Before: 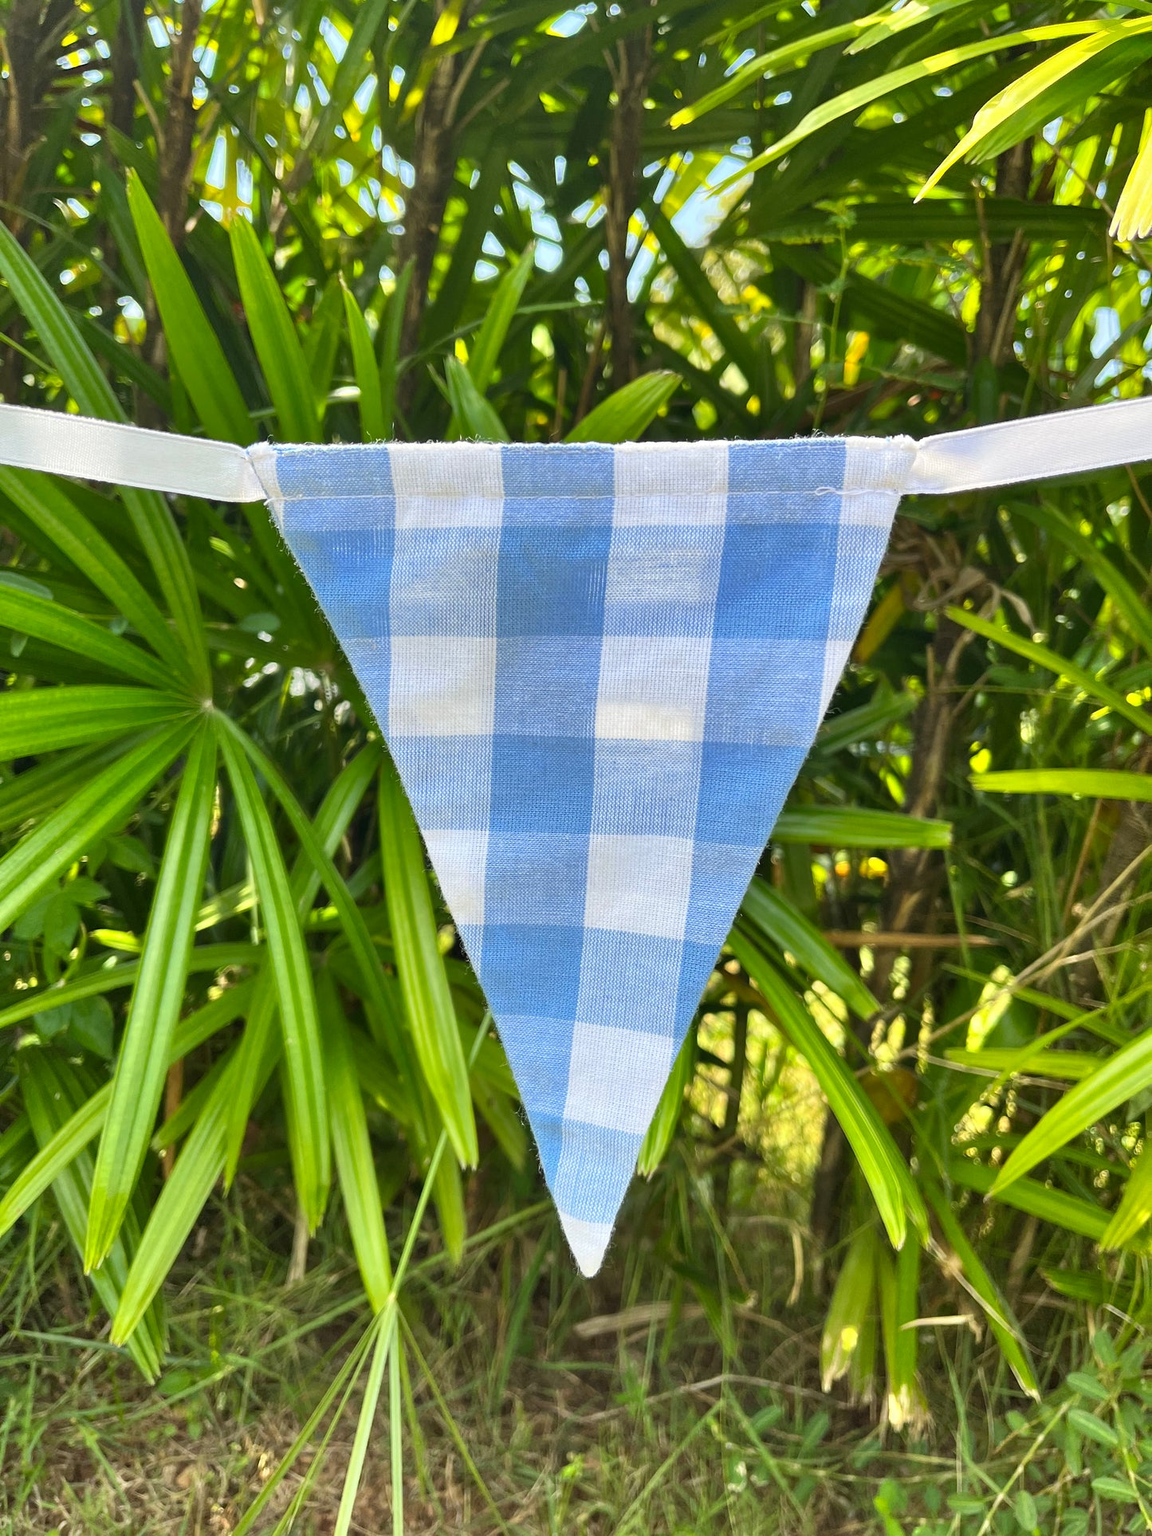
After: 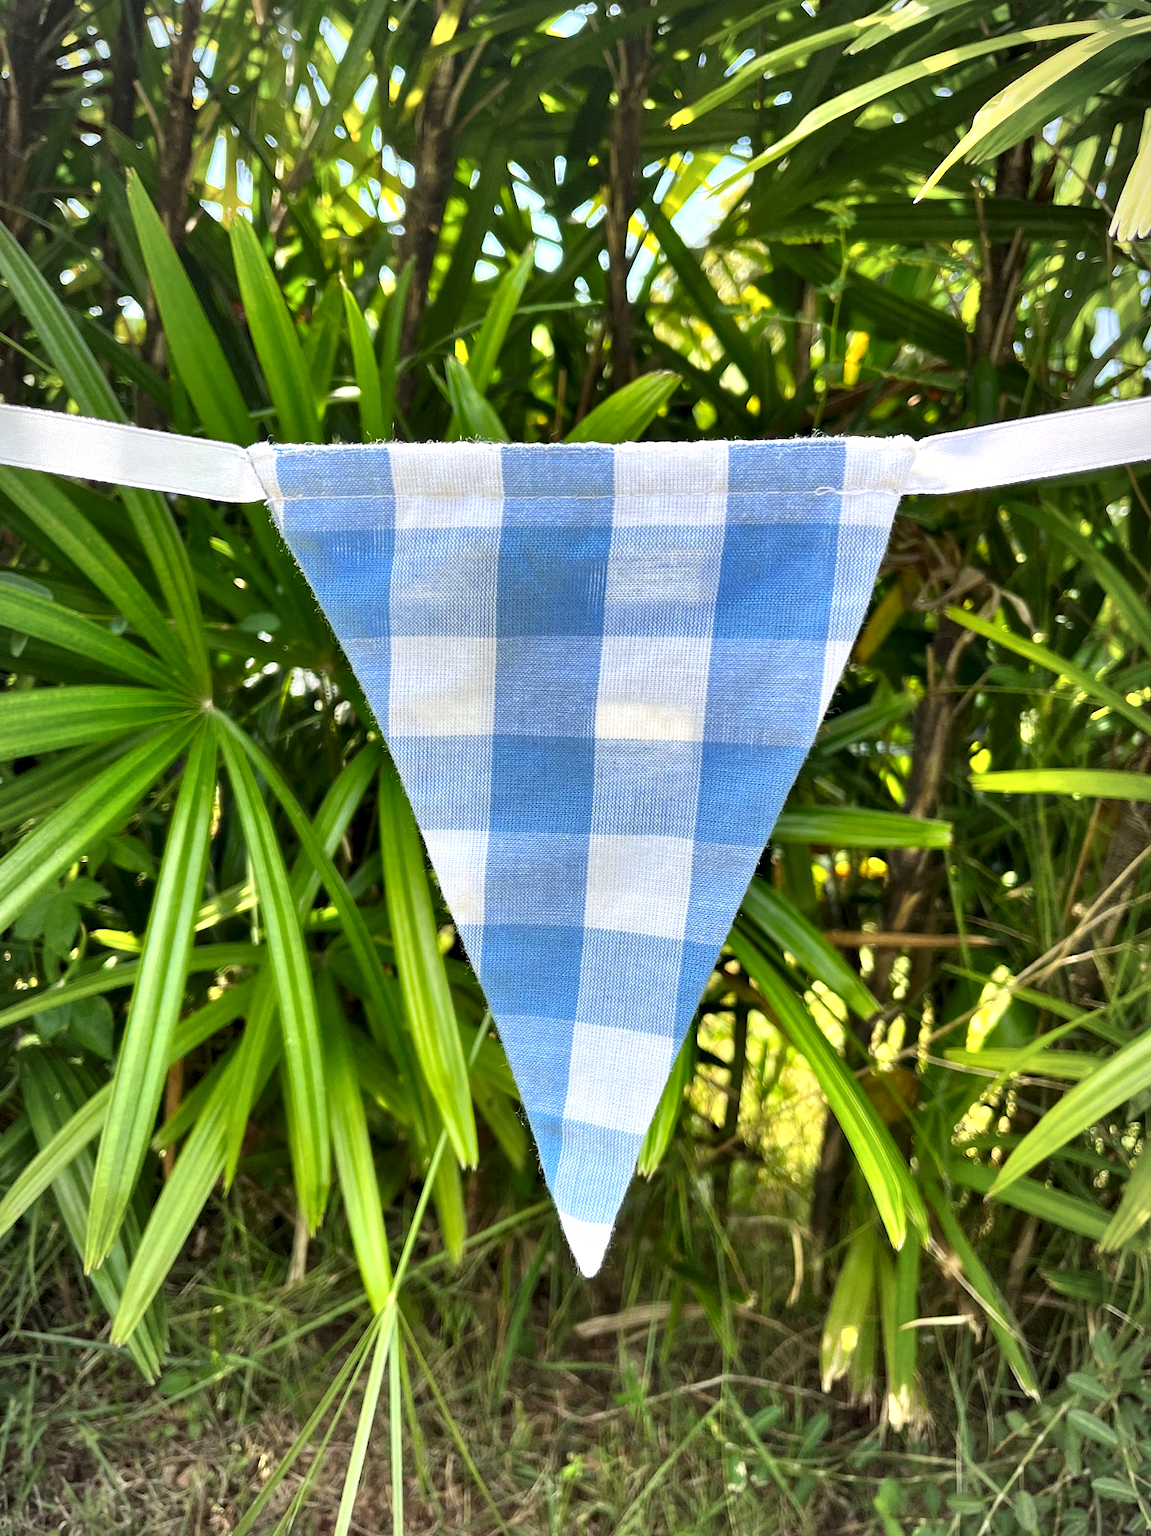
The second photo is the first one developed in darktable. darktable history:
contrast equalizer: octaves 7, y [[0.6 ×6], [0.55 ×6], [0 ×6], [0 ×6], [0 ×6]], mix 0.597
vignetting: fall-off radius 69.78%, automatic ratio true
